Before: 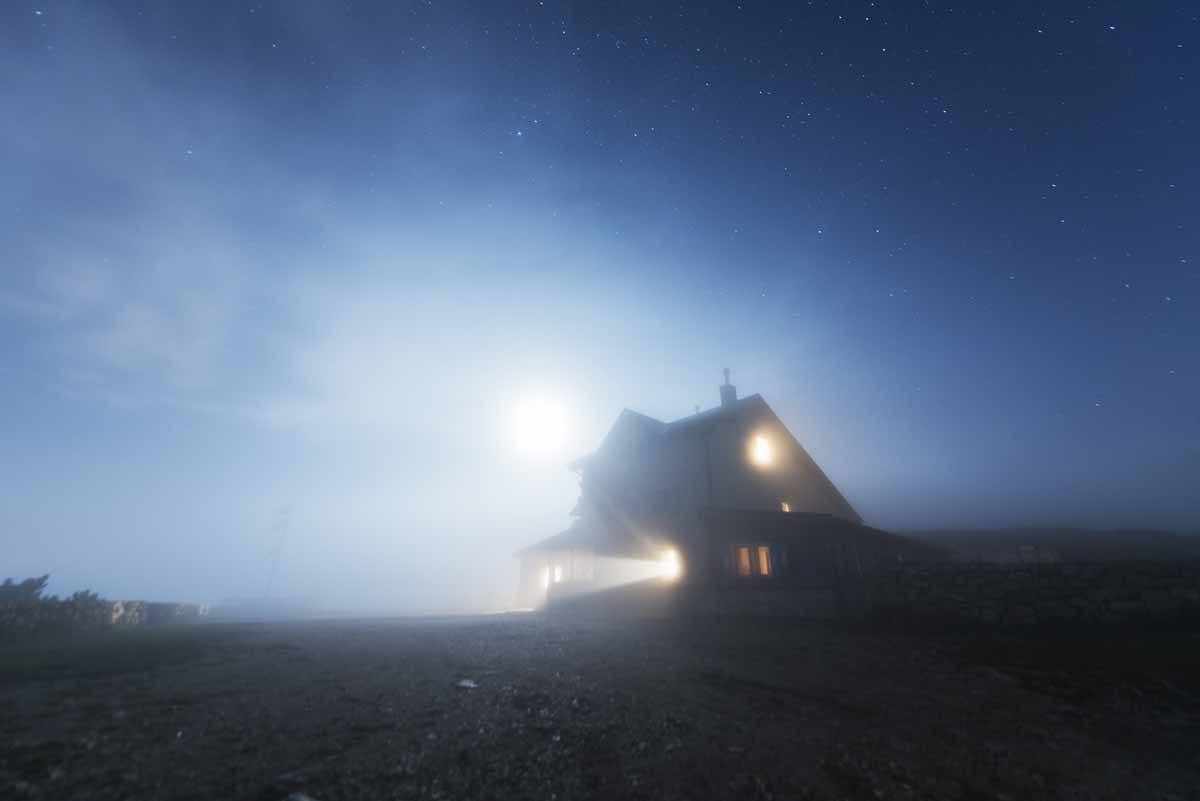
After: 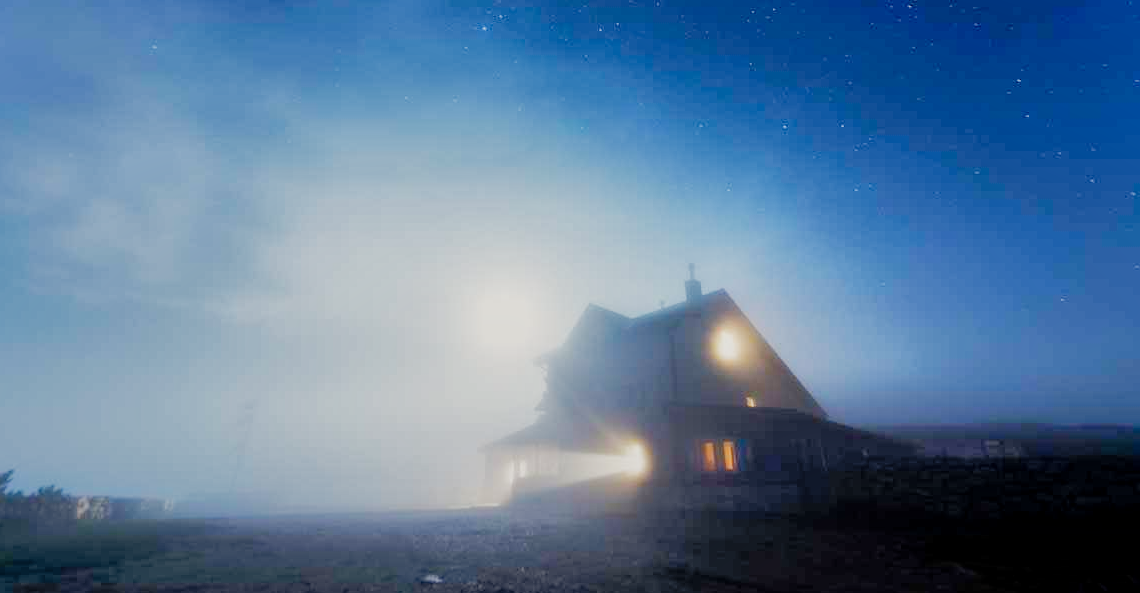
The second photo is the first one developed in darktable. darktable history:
color correction: highlights b* 3
local contrast: on, module defaults
filmic rgb: middle gray luminance 29%, black relative exposure -10.3 EV, white relative exposure 5.5 EV, threshold 6 EV, target black luminance 0%, hardness 3.95, latitude 2.04%, contrast 1.132, highlights saturation mix 5%, shadows ↔ highlights balance 15.11%, preserve chrominance no, color science v3 (2019), use custom middle-gray values true, iterations of high-quality reconstruction 0, enable highlight reconstruction true
exposure: black level correction 0, exposure 0.7 EV, compensate highlight preservation false
crop and rotate: left 2.991%, top 13.302%, right 1.981%, bottom 12.636%
shadows and highlights: shadows 60, highlights -60
color balance rgb: linear chroma grading › global chroma 10%, perceptual saturation grading › global saturation 30%, global vibrance 10%
tone equalizer: -8 EV -0.417 EV, -7 EV -0.389 EV, -6 EV -0.333 EV, -5 EV -0.222 EV, -3 EV 0.222 EV, -2 EV 0.333 EV, -1 EV 0.389 EV, +0 EV 0.417 EV, edges refinement/feathering 500, mask exposure compensation -1.57 EV, preserve details no
